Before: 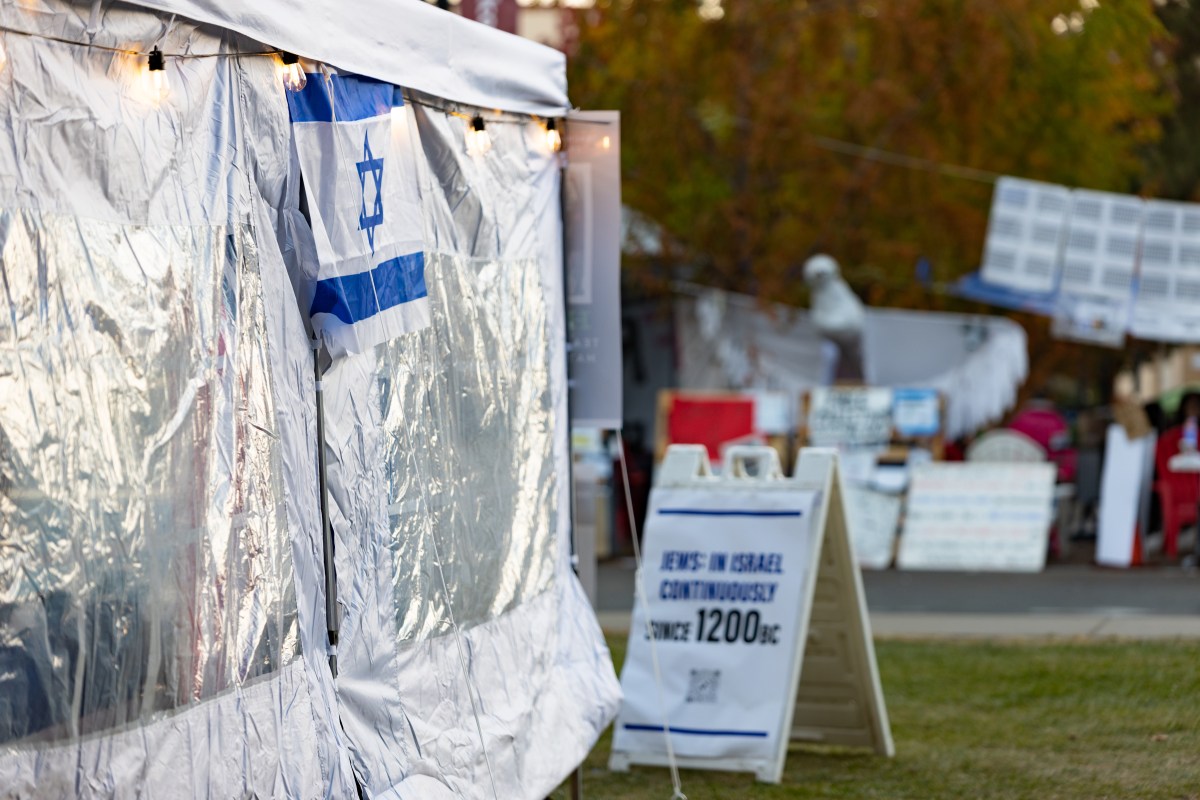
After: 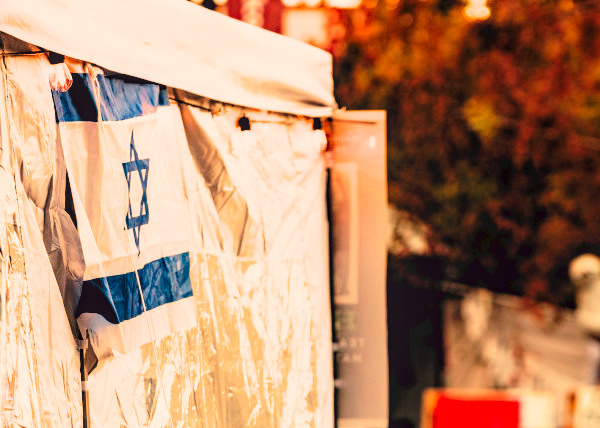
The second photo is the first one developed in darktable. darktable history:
crop: left 19.556%, right 30.401%, bottom 46.458%
white balance: red 1.467, blue 0.684
rgb levels: levels [[0.034, 0.472, 0.904], [0, 0.5, 1], [0, 0.5, 1]]
exposure: exposure 0.6 EV, compensate highlight preservation false
filmic rgb: black relative exposure -7.65 EV, white relative exposure 4.56 EV, hardness 3.61, color science v6 (2022)
tone curve: curves: ch0 [(0, 0) (0.003, 0.047) (0.011, 0.047) (0.025, 0.049) (0.044, 0.051) (0.069, 0.055) (0.1, 0.066) (0.136, 0.089) (0.177, 0.12) (0.224, 0.155) (0.277, 0.205) (0.335, 0.281) (0.399, 0.37) (0.468, 0.47) (0.543, 0.574) (0.623, 0.687) (0.709, 0.801) (0.801, 0.89) (0.898, 0.963) (1, 1)], preserve colors none
local contrast: on, module defaults
